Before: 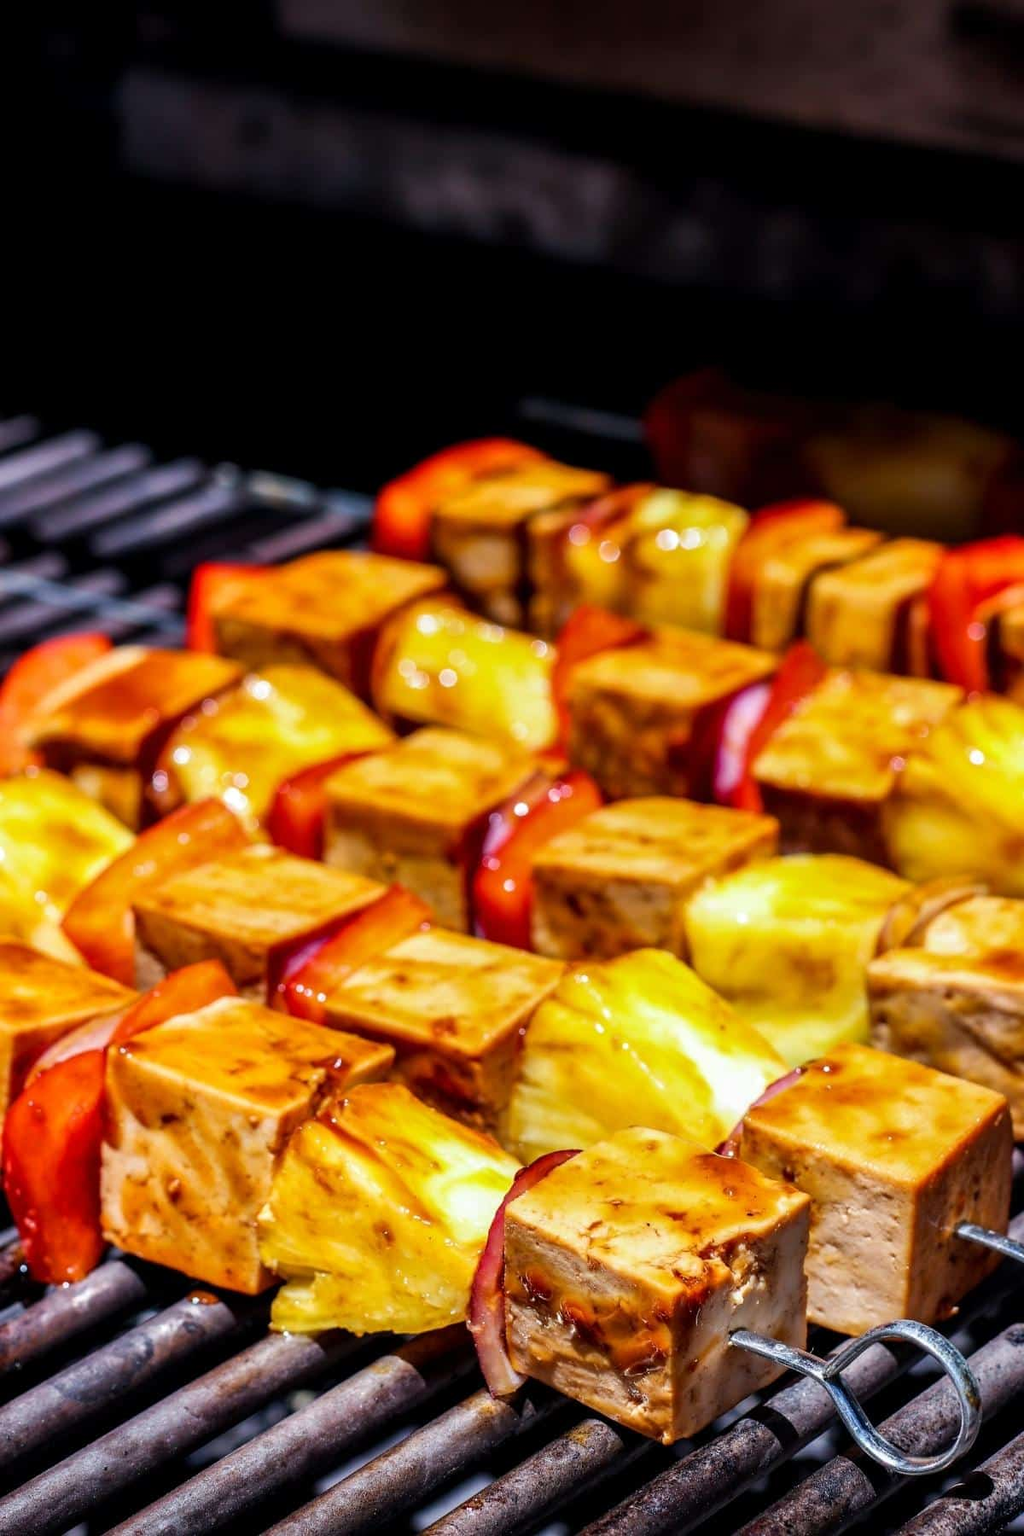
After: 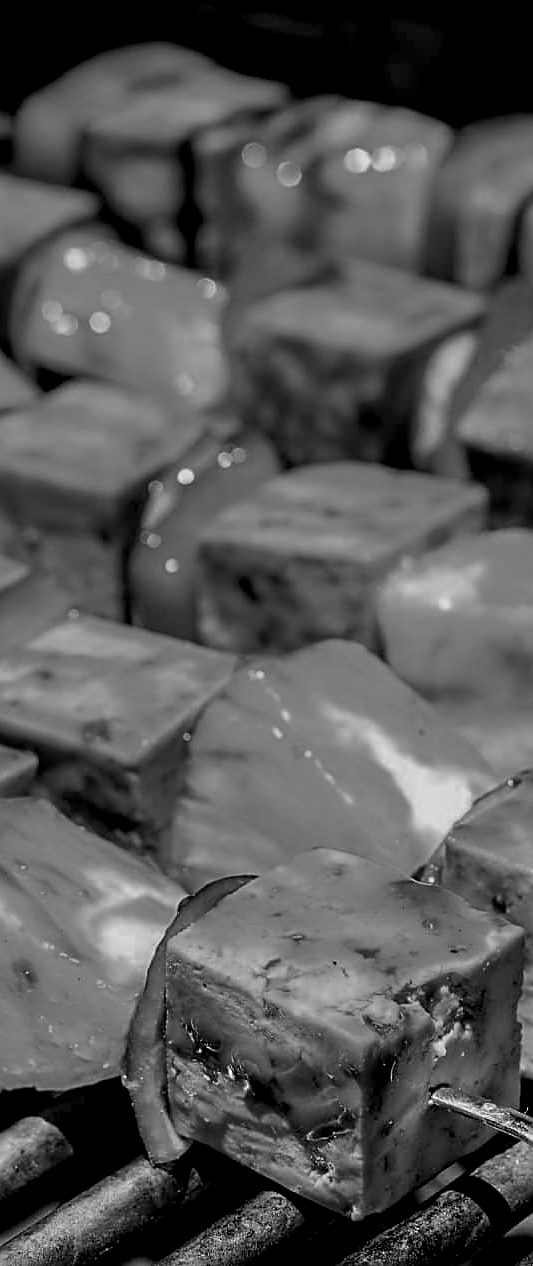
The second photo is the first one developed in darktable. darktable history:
crop: left 35.432%, top 26.233%, right 20.145%, bottom 3.432%
color zones: curves: ch0 [(0, 0.48) (0.209, 0.398) (0.305, 0.332) (0.429, 0.493) (0.571, 0.5) (0.714, 0.5) (0.857, 0.5) (1, 0.48)]; ch1 [(0, 0.736) (0.143, 0.625) (0.225, 0.371) (0.429, 0.256) (0.571, 0.241) (0.714, 0.213) (0.857, 0.48) (1, 0.736)]; ch2 [(0, 0.448) (0.143, 0.498) (0.286, 0.5) (0.429, 0.5) (0.571, 0.5) (0.714, 0.5) (0.857, 0.5) (1, 0.448)]
exposure: black level correction 0.011, exposure -0.478 EV, compensate highlight preservation false
sharpen: amount 0.75
monochrome: on, module defaults
